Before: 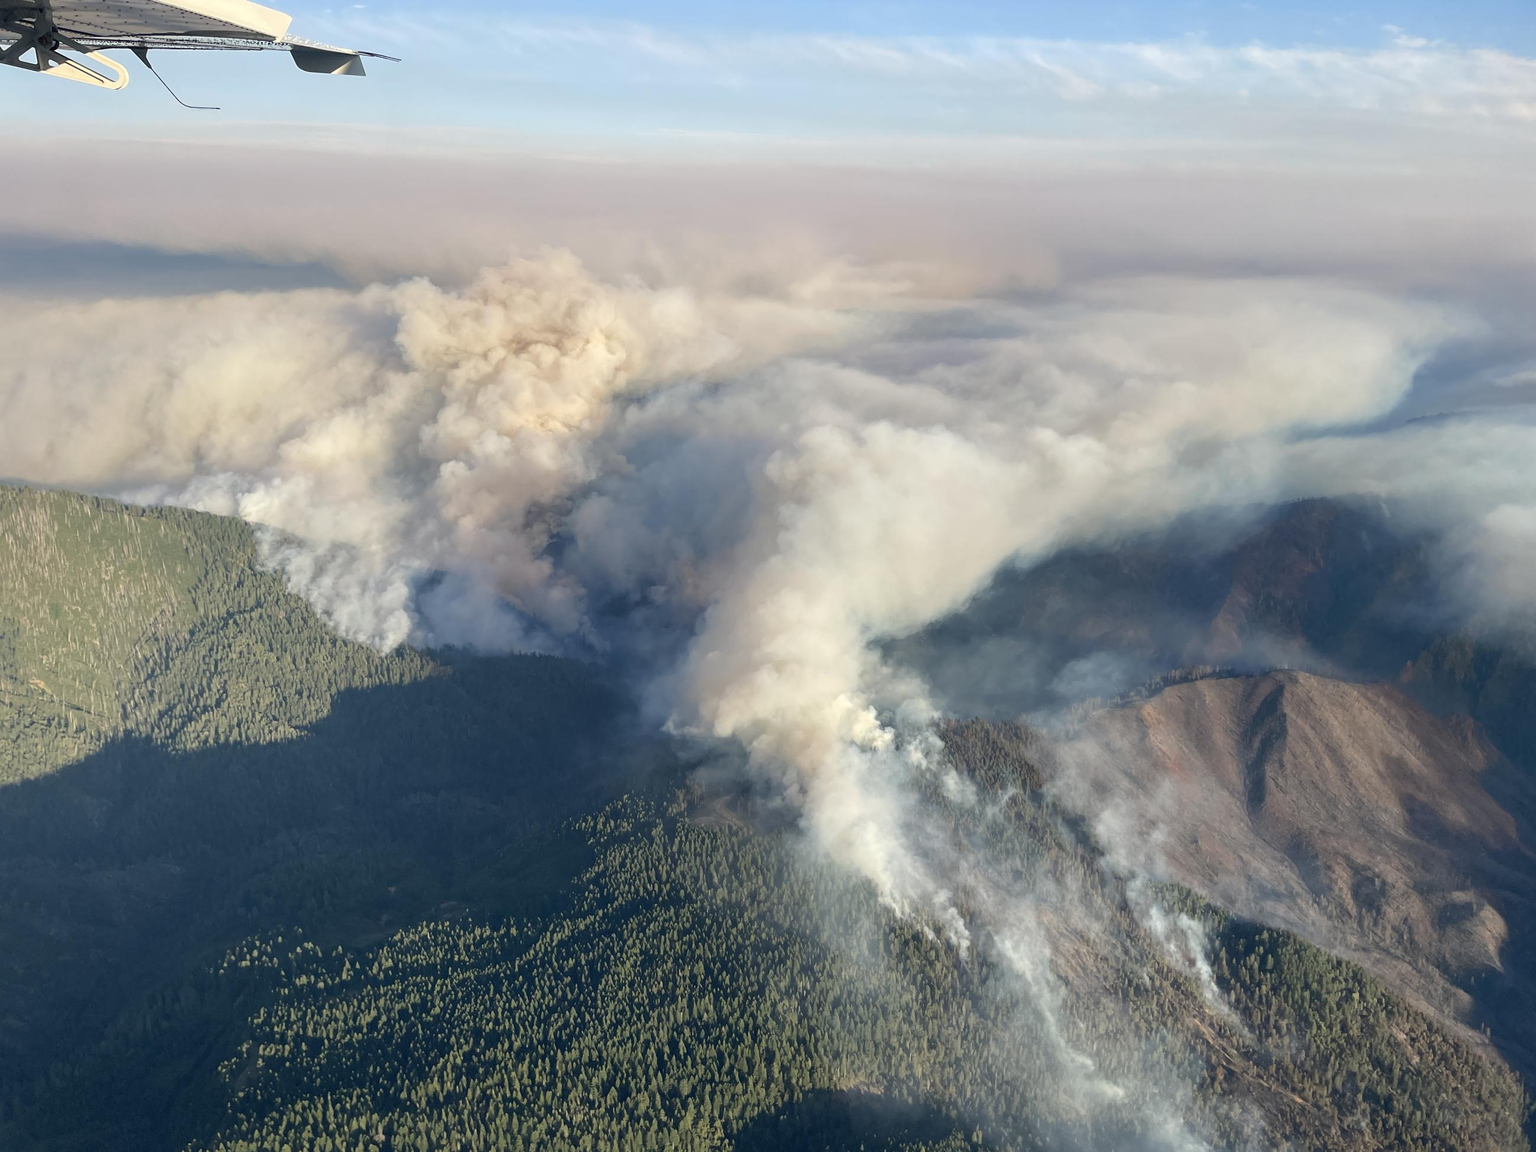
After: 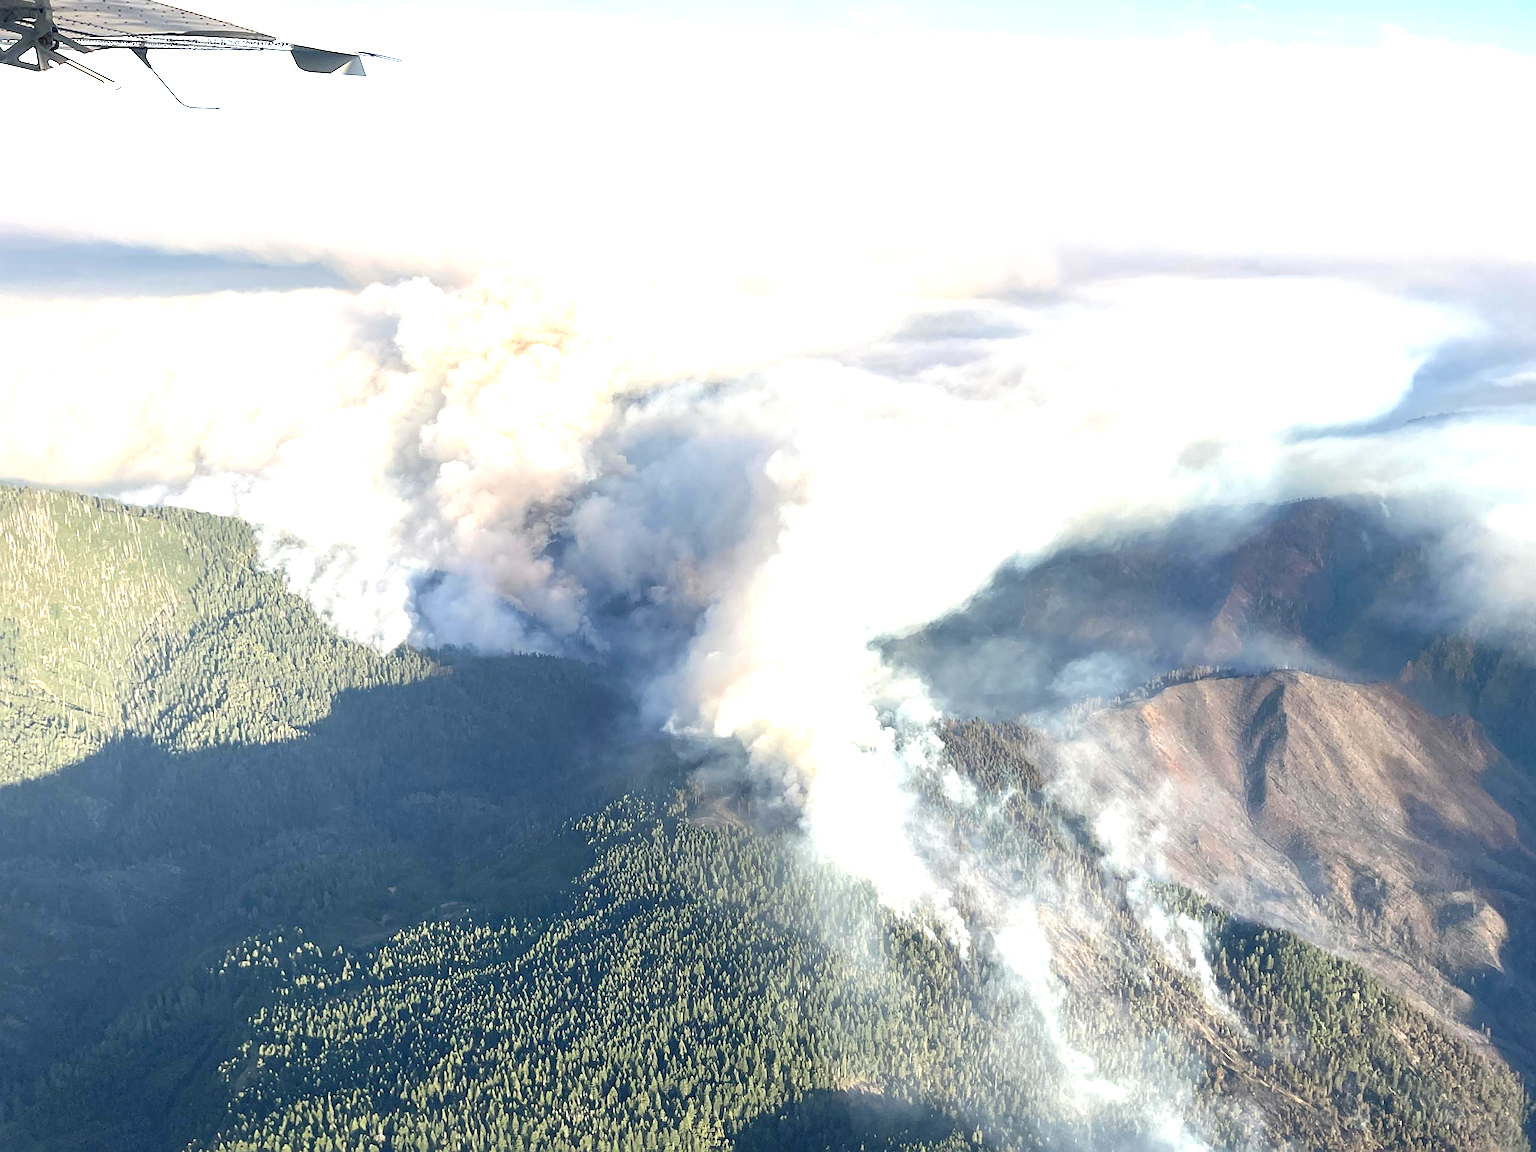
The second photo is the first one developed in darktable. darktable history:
exposure: black level correction 0, exposure 1.296 EV, compensate highlight preservation false
sharpen: on, module defaults
